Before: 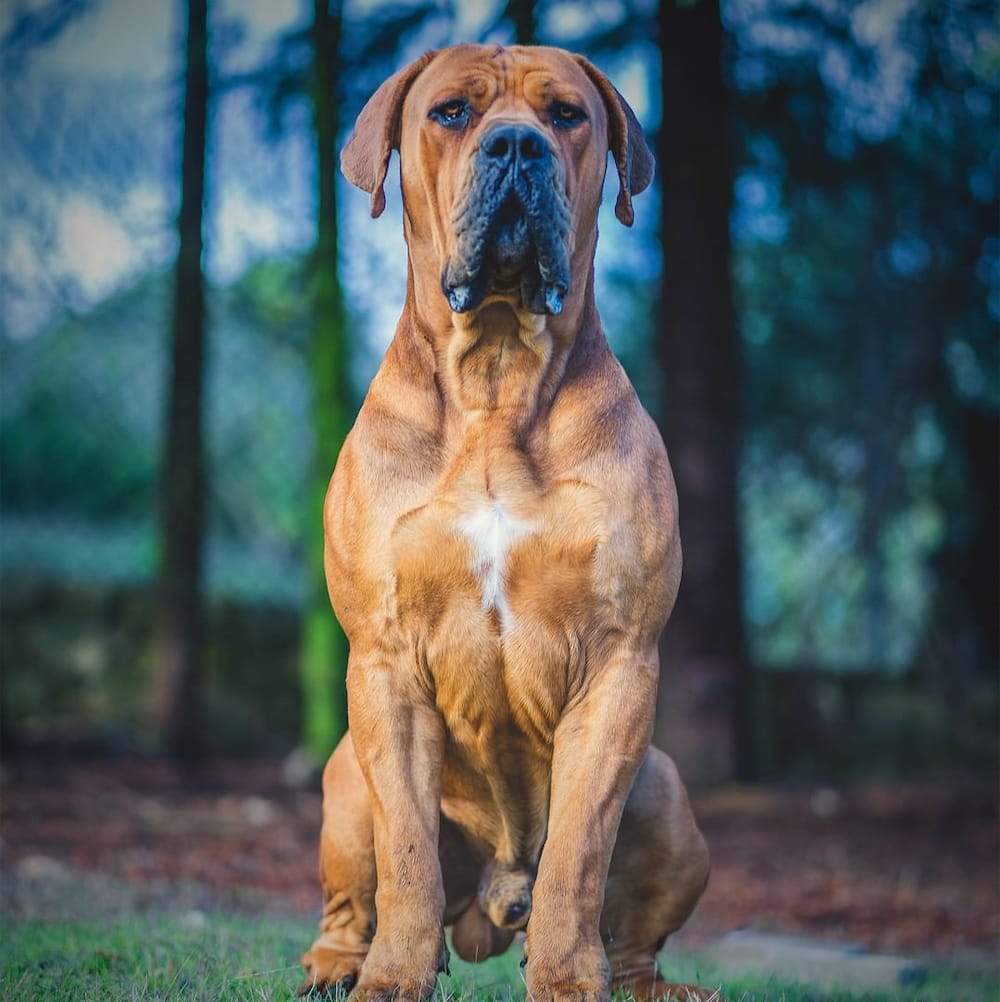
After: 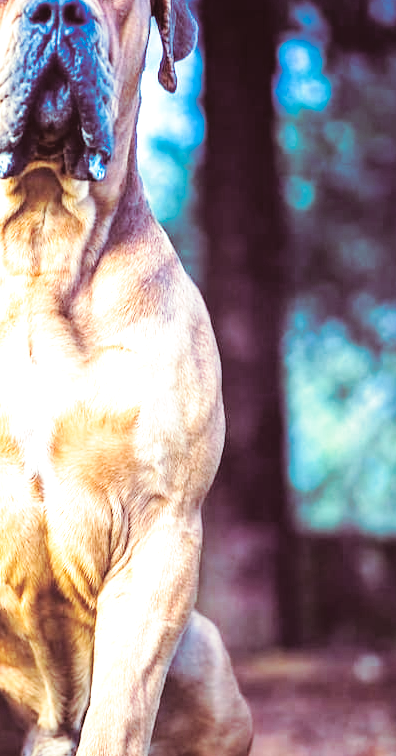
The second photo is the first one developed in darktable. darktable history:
contrast brightness saturation: saturation -0.1
crop: left 45.721%, top 13.393%, right 14.118%, bottom 10.01%
split-toning: on, module defaults
exposure: black level correction 0.001, exposure 1.3 EV, compensate highlight preservation false
base curve: curves: ch0 [(0, 0) (0.036, 0.025) (0.121, 0.166) (0.206, 0.329) (0.605, 0.79) (1, 1)], preserve colors none
white balance: red 1, blue 1
color balance: gamma [0.9, 0.988, 0.975, 1.025], gain [1.05, 1, 1, 1]
